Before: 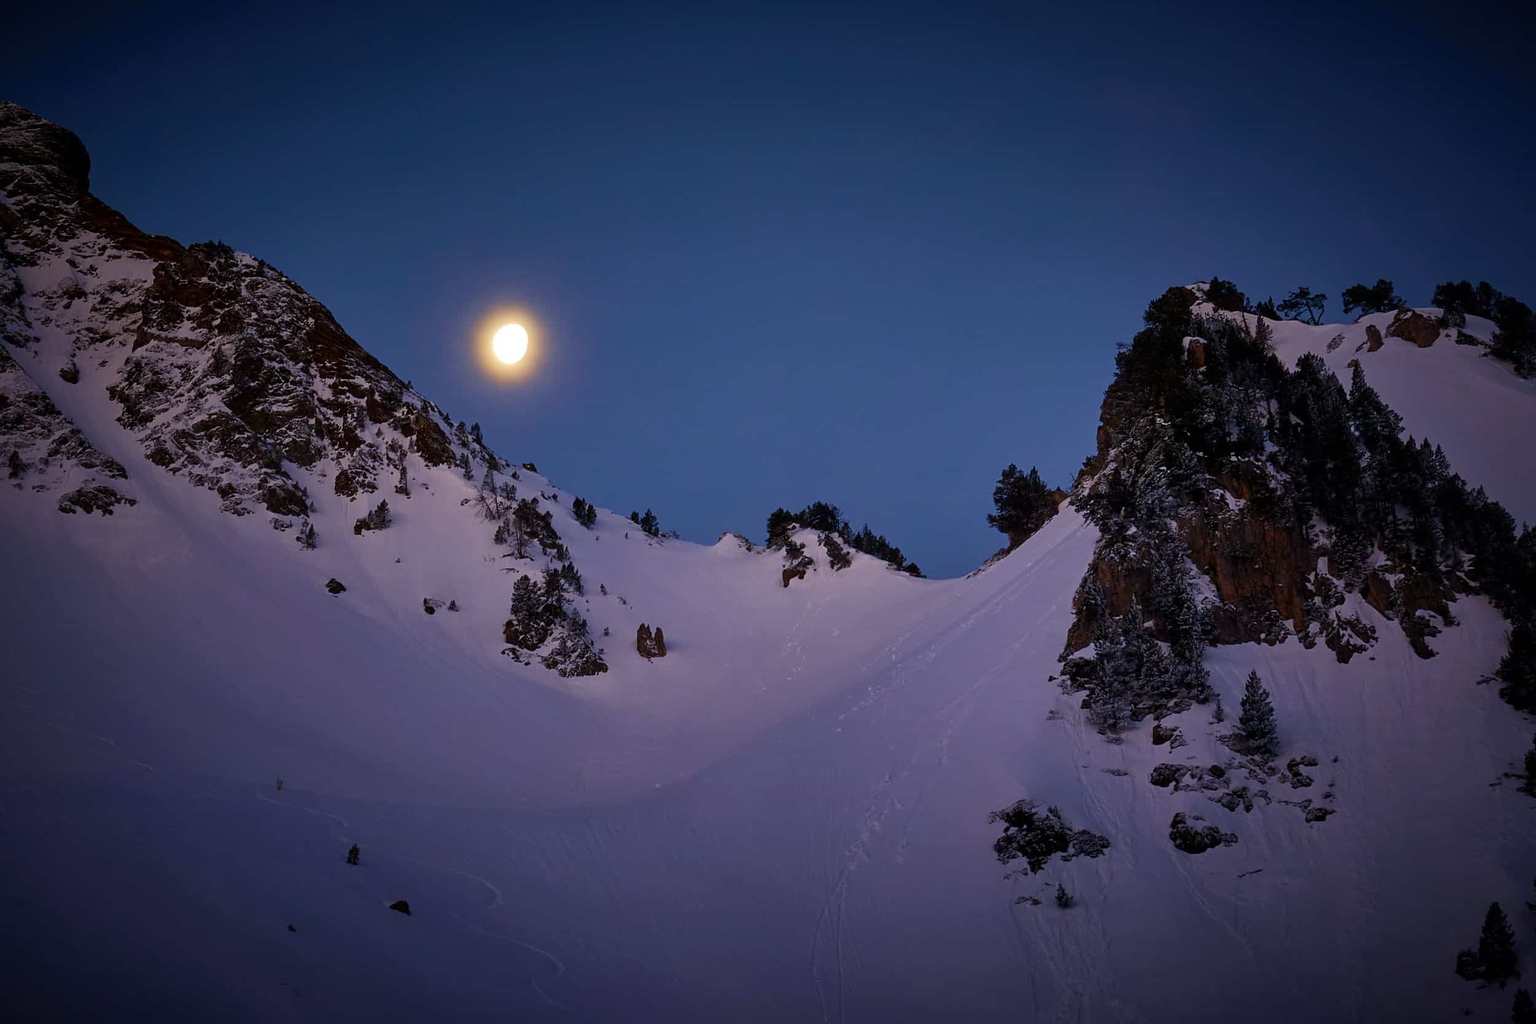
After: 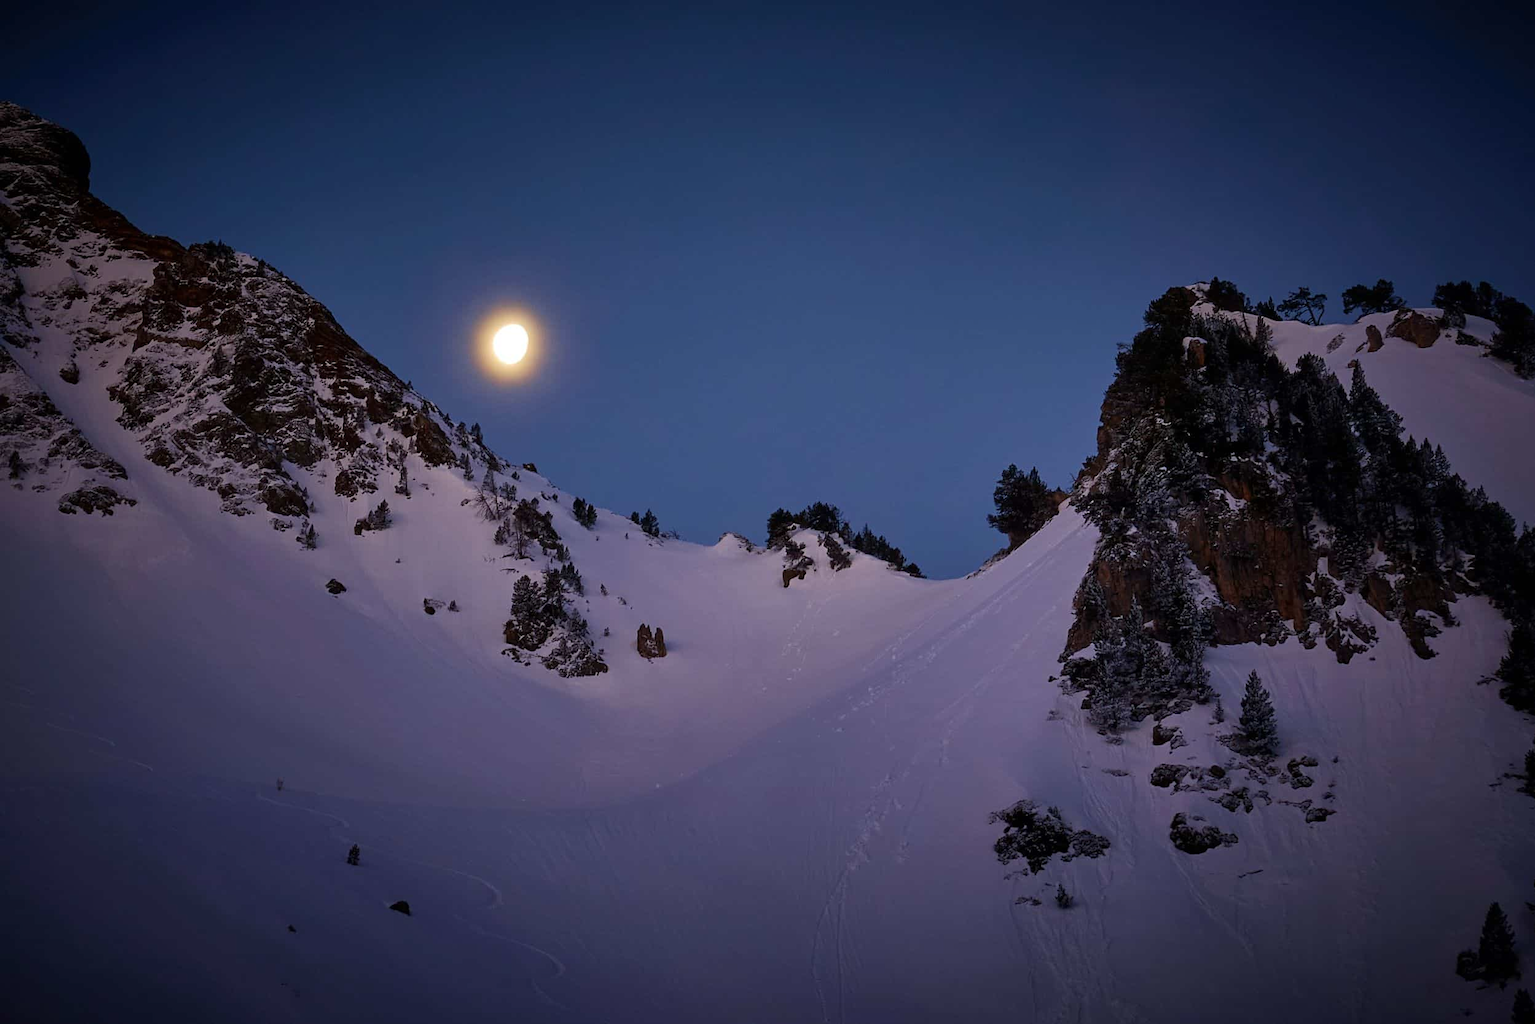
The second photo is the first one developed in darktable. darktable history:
contrast brightness saturation: saturation -0.051
